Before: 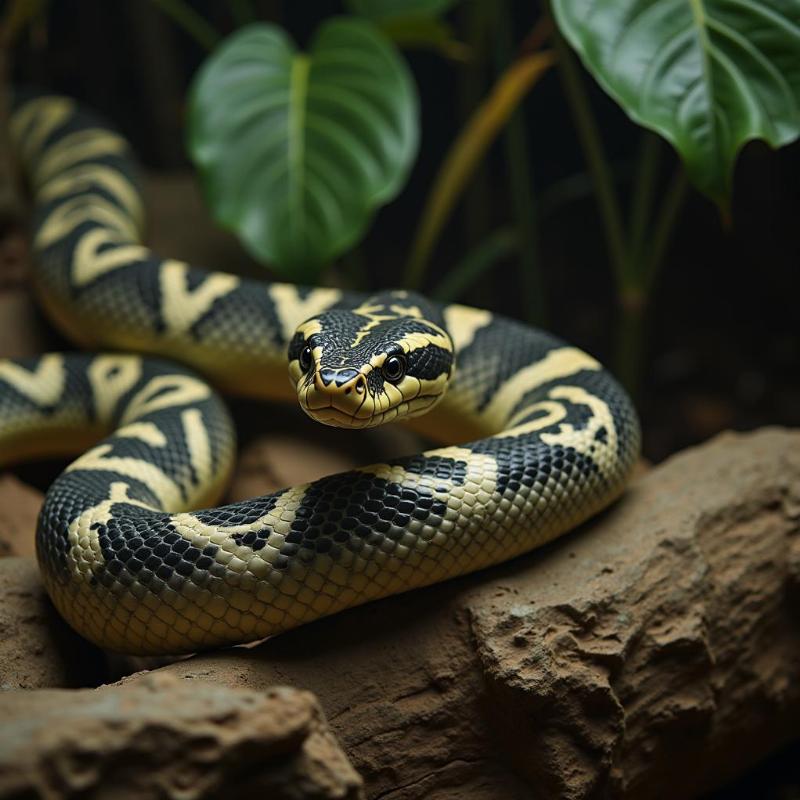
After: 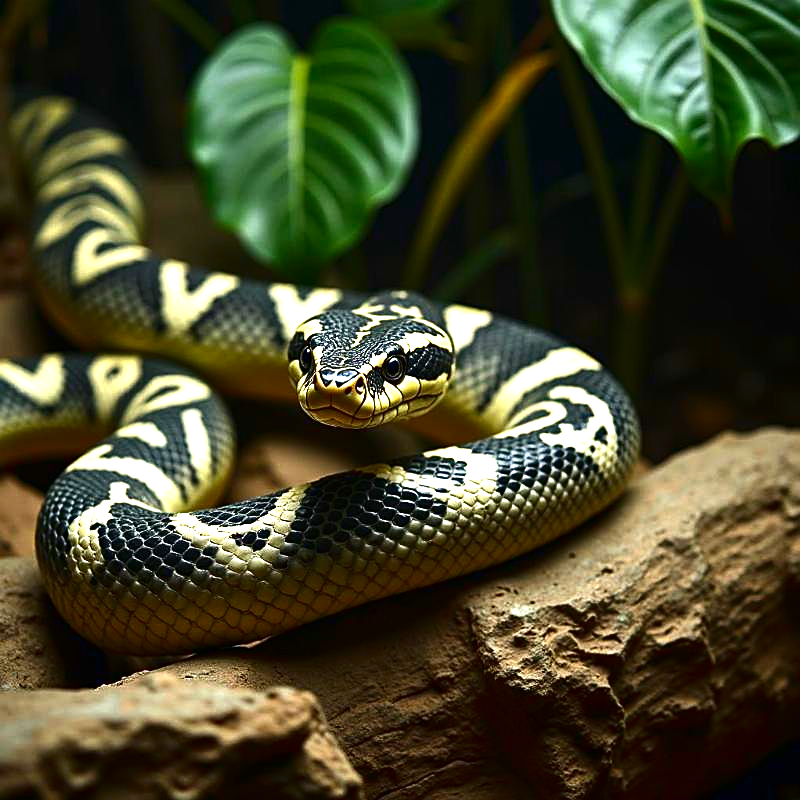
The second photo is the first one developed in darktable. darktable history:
contrast brightness saturation: contrast 0.1, brightness -0.26, saturation 0.14
exposure: black level correction 0, exposure 1.45 EV, compensate exposure bias true, compensate highlight preservation false
sharpen: on, module defaults
